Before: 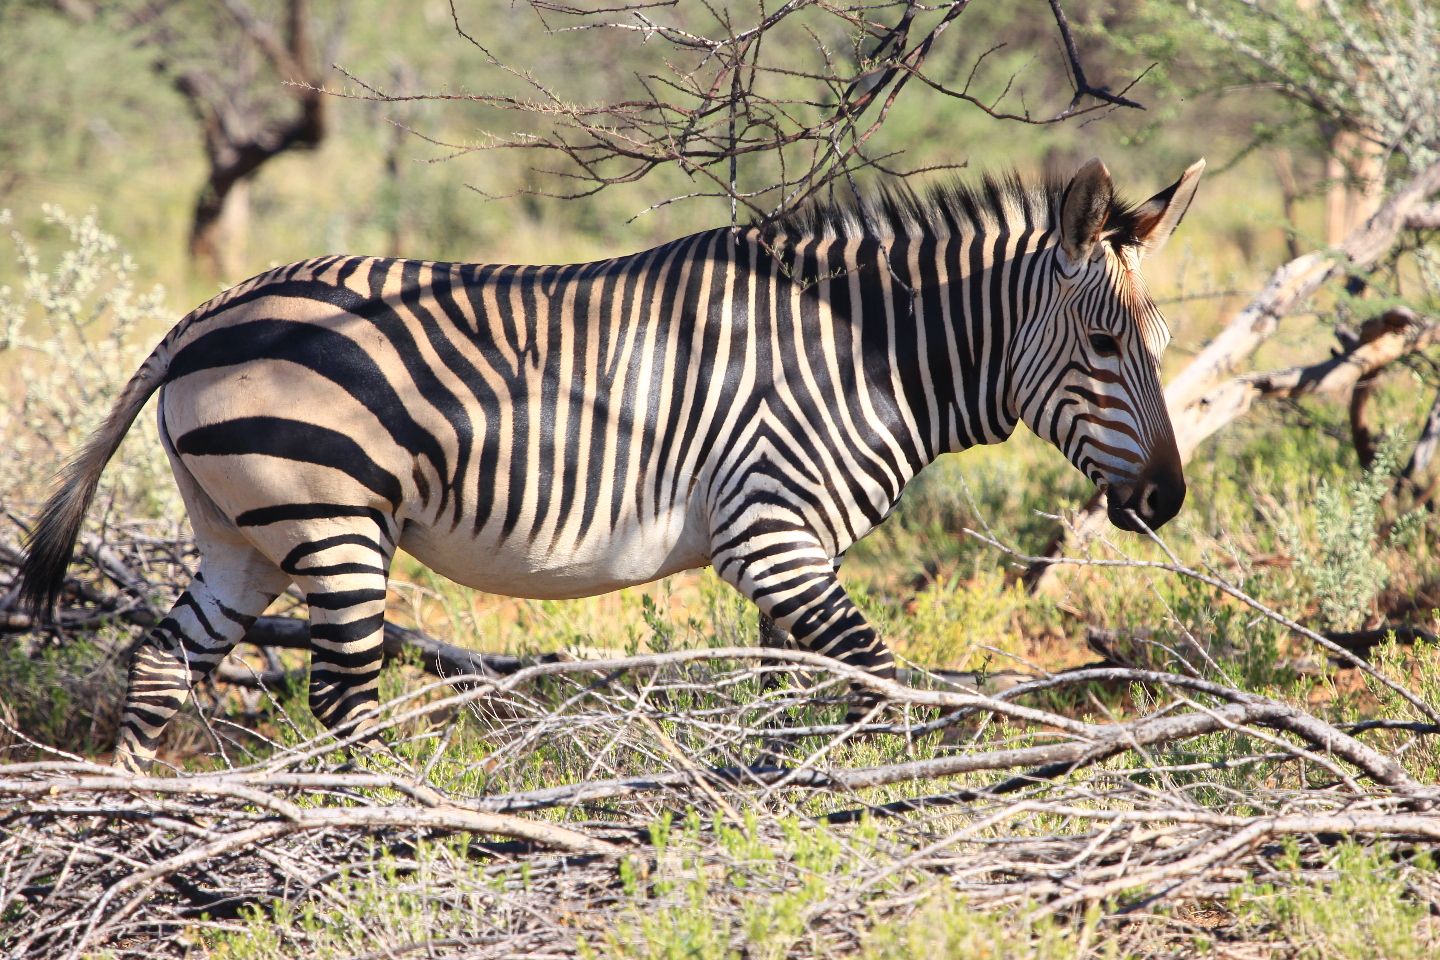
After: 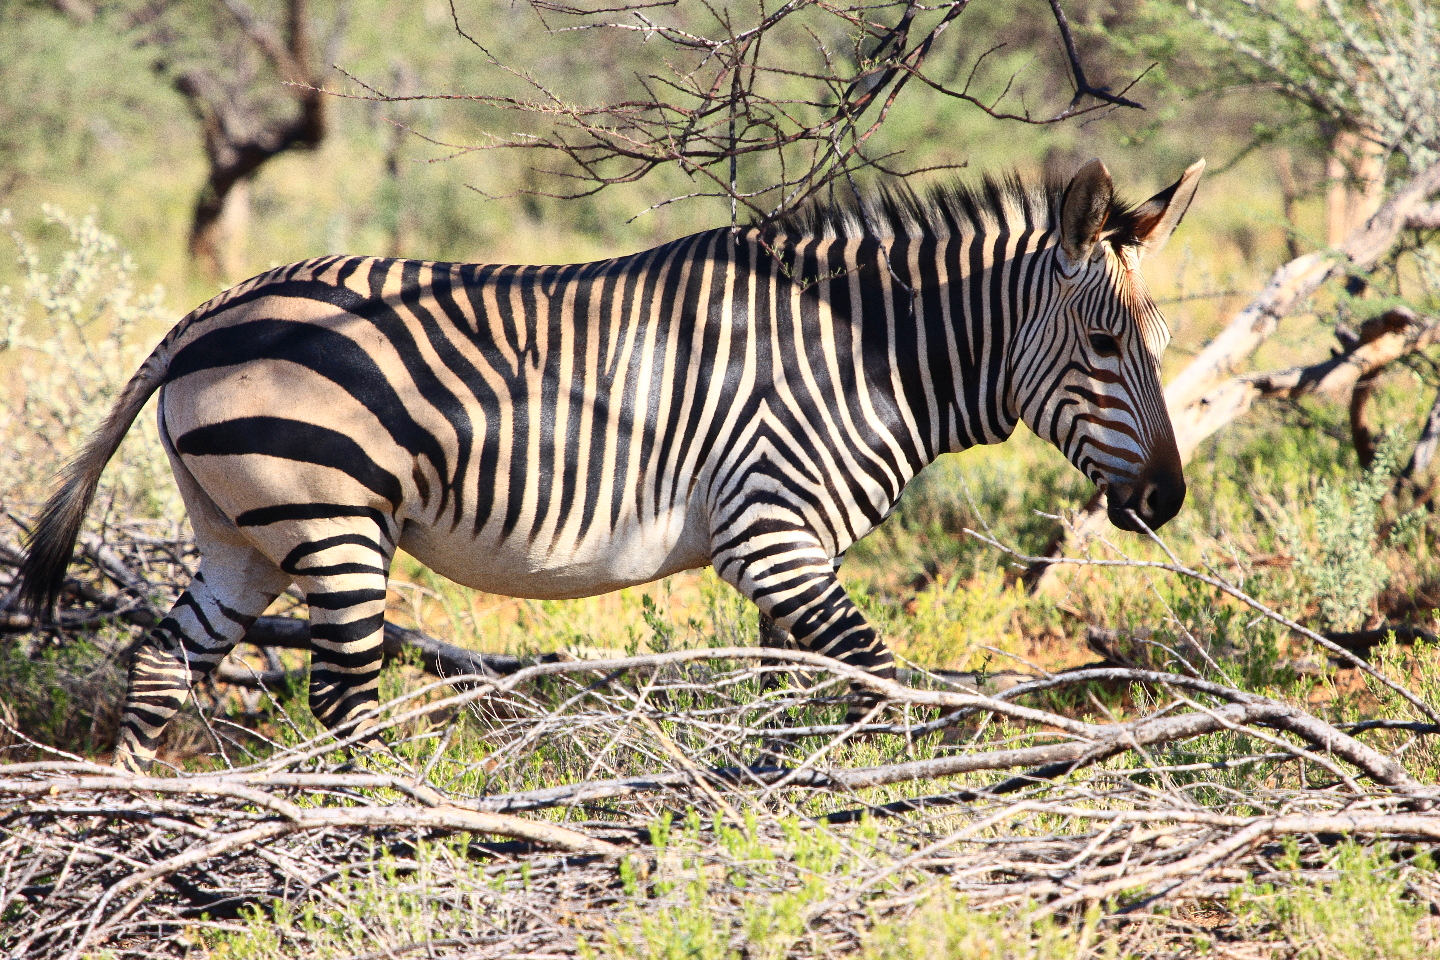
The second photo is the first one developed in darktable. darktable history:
grain: coarseness 0.09 ISO, strength 40%
contrast brightness saturation: contrast 0.15, brightness -0.01, saturation 0.1
